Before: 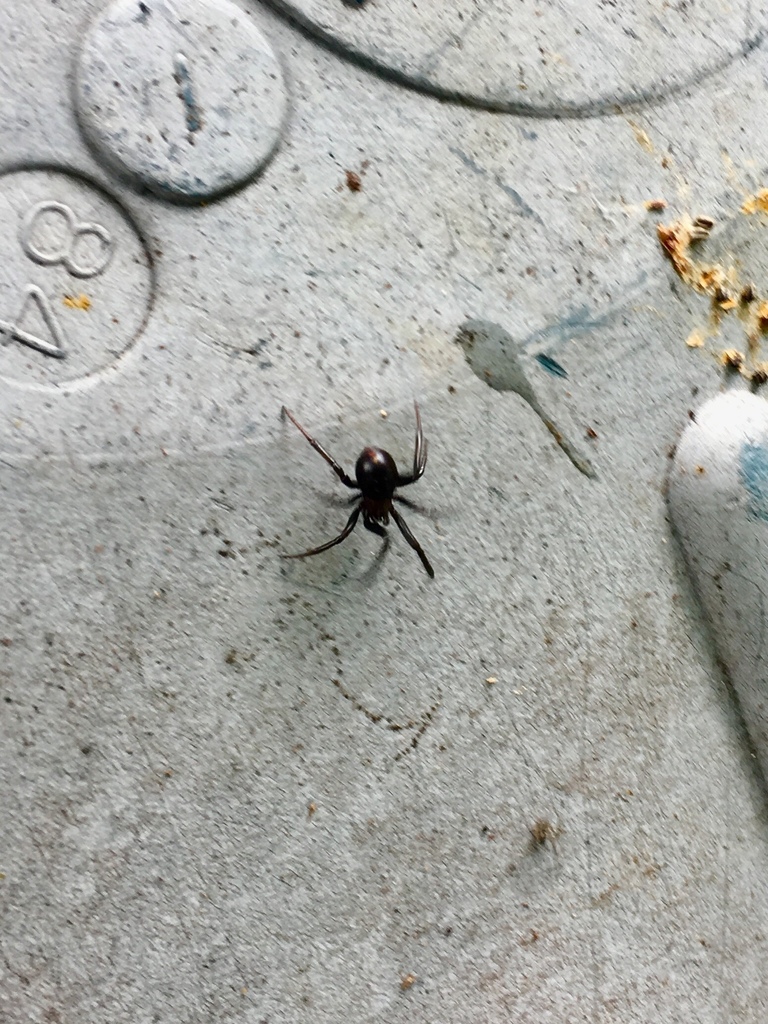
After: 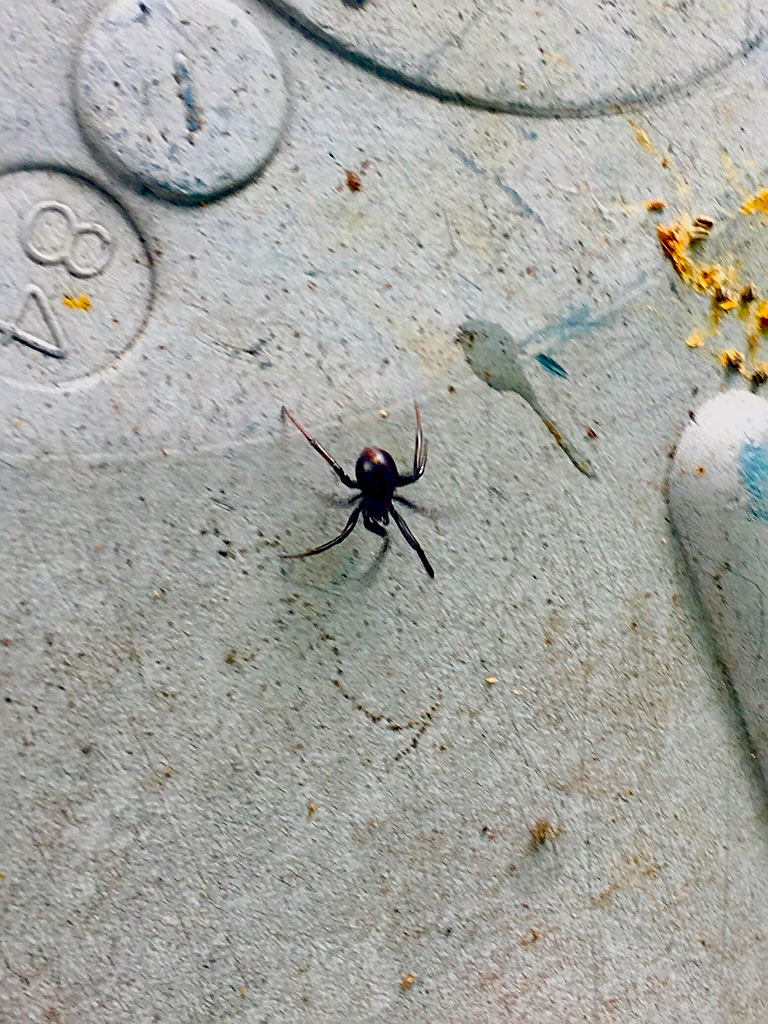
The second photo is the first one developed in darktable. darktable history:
sharpen: amount 0.493
tone equalizer: smoothing diameter 24.96%, edges refinement/feathering 11.69, preserve details guided filter
color balance rgb: highlights gain › chroma 0.129%, highlights gain › hue 330.31°, global offset › chroma 0.064%, global offset › hue 254.07°, perceptual saturation grading › global saturation 74.083%, perceptual saturation grading › shadows -29.067%, perceptual brilliance grading › highlights 8.324%, perceptual brilliance grading › mid-tones 3.967%, perceptual brilliance grading › shadows 2.455%, contrast -29.349%
base curve: curves: ch0 [(0.017, 0) (0.425, 0.441) (0.844, 0.933) (1, 1)], preserve colors none
